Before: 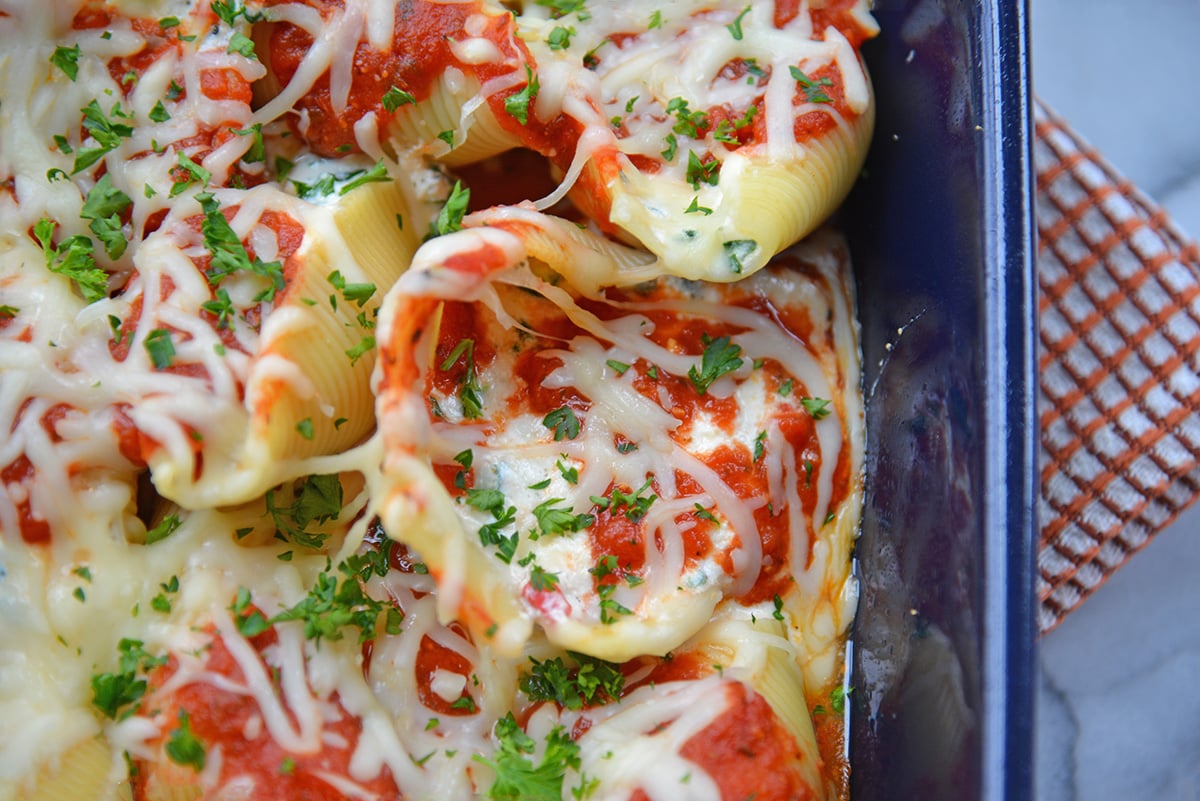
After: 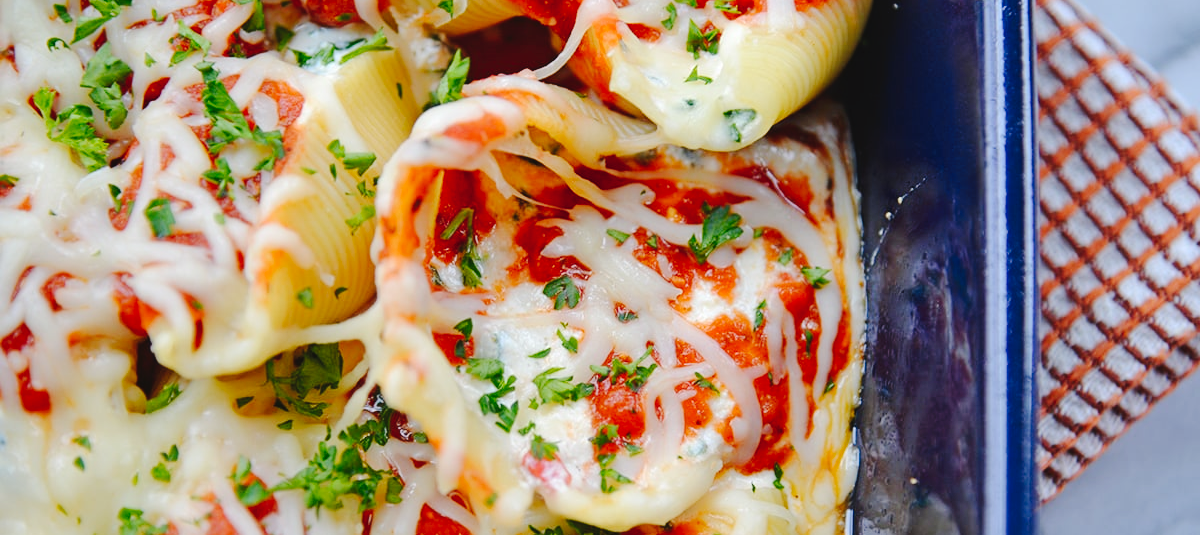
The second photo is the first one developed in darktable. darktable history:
crop: top 16.424%, bottom 16.751%
tone curve: curves: ch0 [(0, 0) (0.003, 0.034) (0.011, 0.038) (0.025, 0.046) (0.044, 0.054) (0.069, 0.06) (0.1, 0.079) (0.136, 0.114) (0.177, 0.151) (0.224, 0.213) (0.277, 0.293) (0.335, 0.385) (0.399, 0.482) (0.468, 0.578) (0.543, 0.655) (0.623, 0.724) (0.709, 0.786) (0.801, 0.854) (0.898, 0.922) (1, 1)], preserve colors none
